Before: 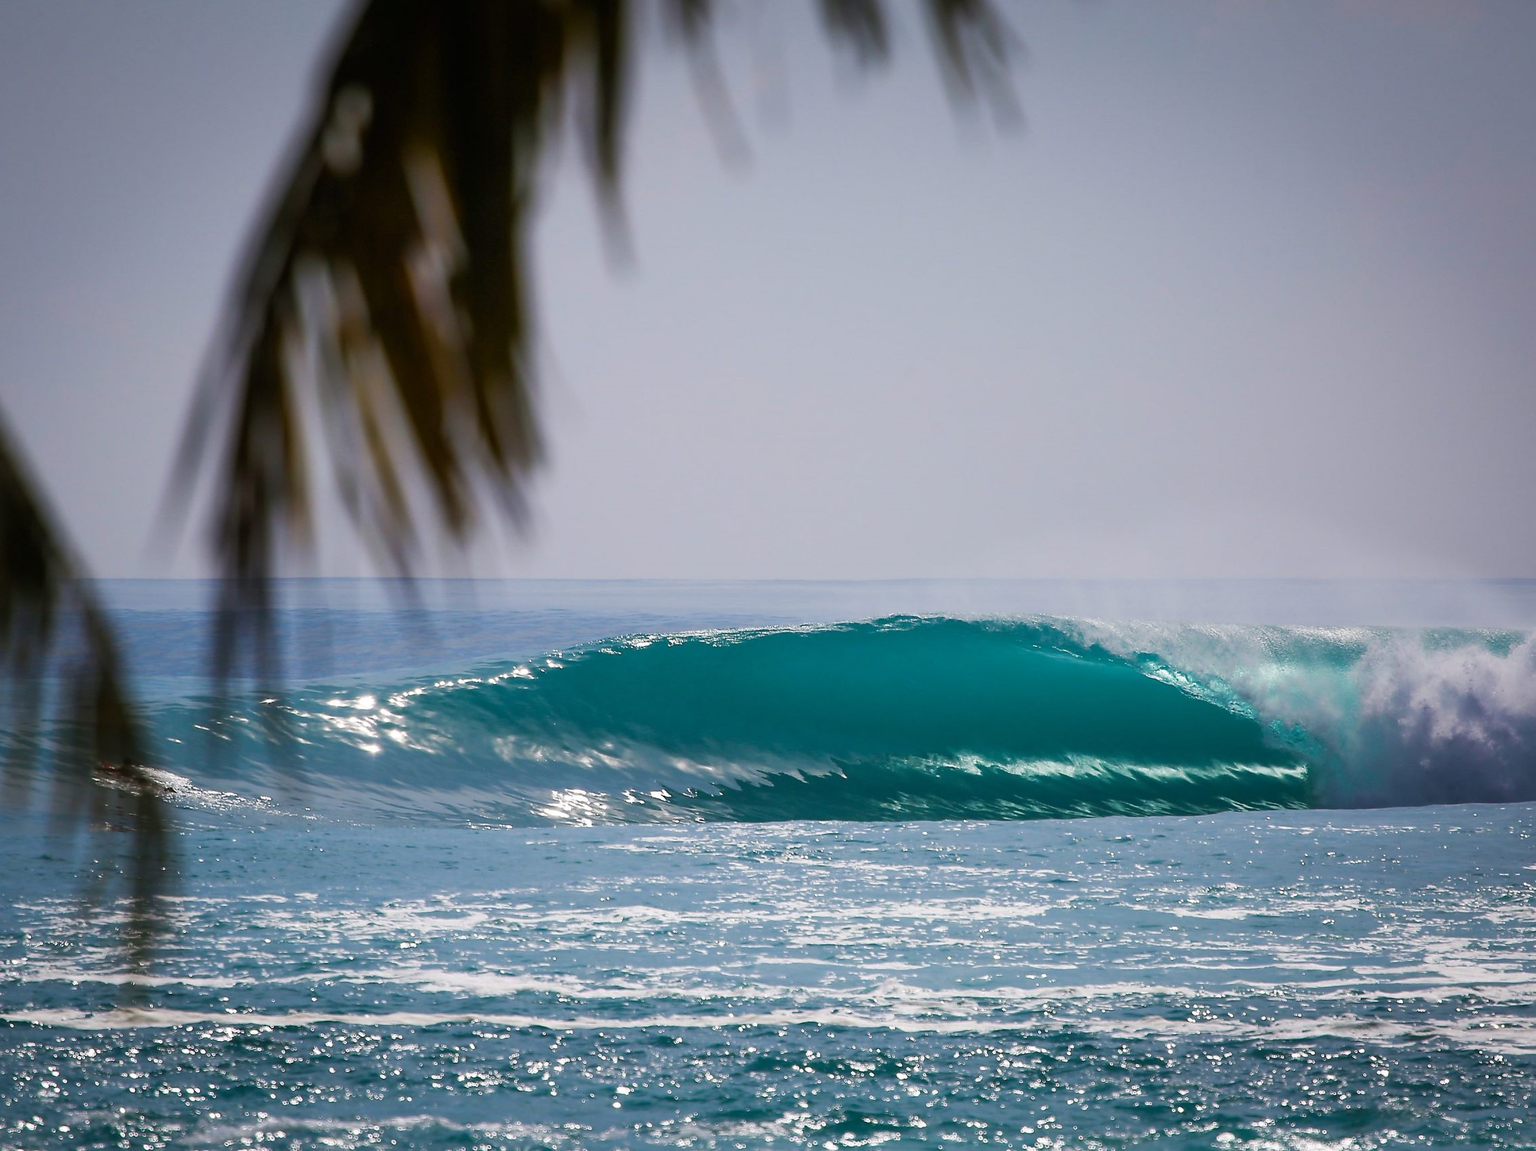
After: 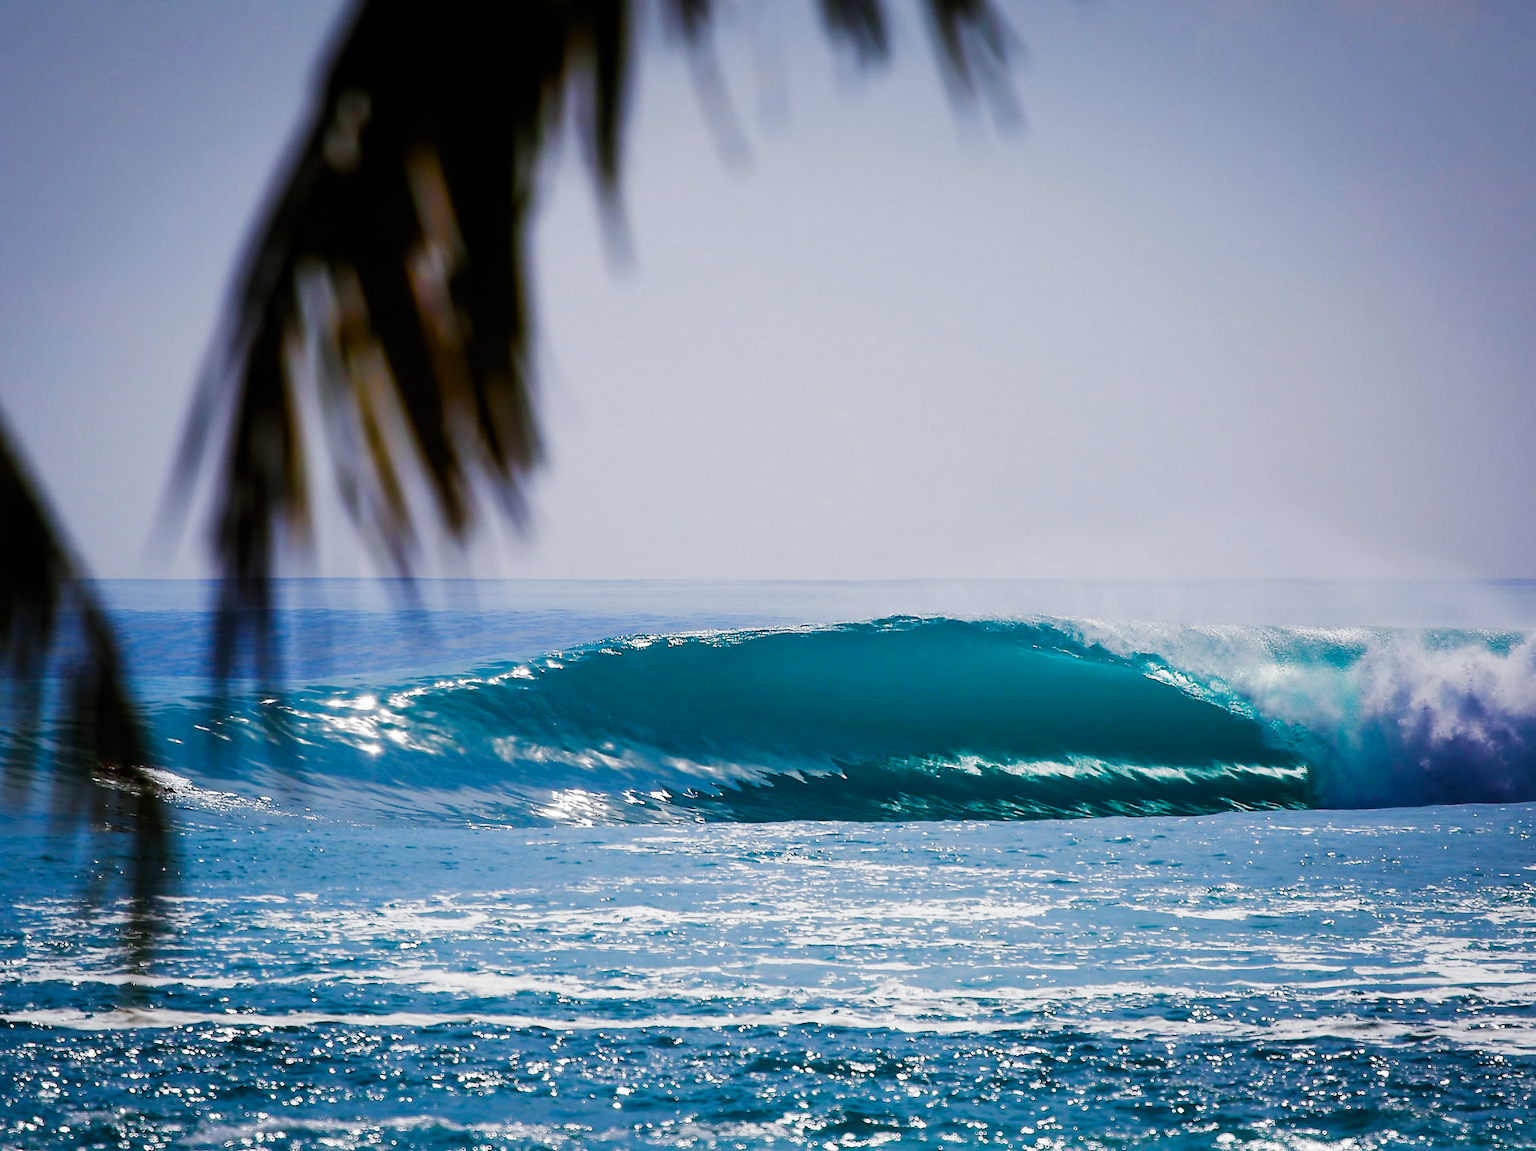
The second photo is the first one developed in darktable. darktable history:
color balance rgb: perceptual saturation grading › global saturation 20%, perceptual saturation grading › highlights -25%, perceptual saturation grading › shadows 50%, global vibrance -25%
filmic rgb: black relative exposure -6.43 EV, white relative exposure 2.43 EV, threshold 3 EV, hardness 5.27, latitude 0.1%, contrast 1.425, highlights saturation mix 2%, preserve chrominance no, color science v5 (2021), contrast in shadows safe, contrast in highlights safe, enable highlight reconstruction true
white balance: red 0.967, blue 1.049
